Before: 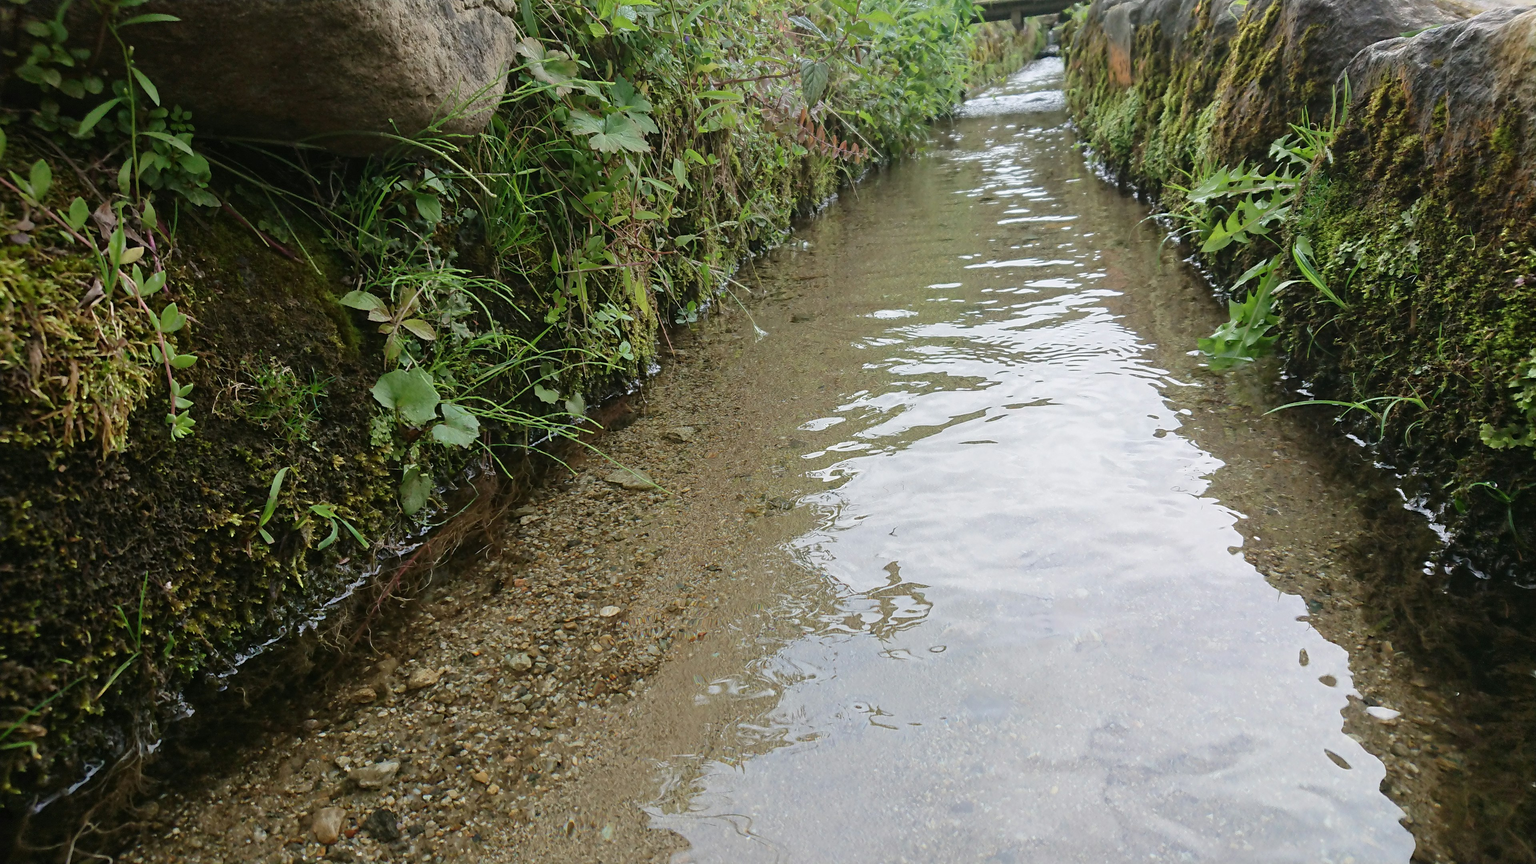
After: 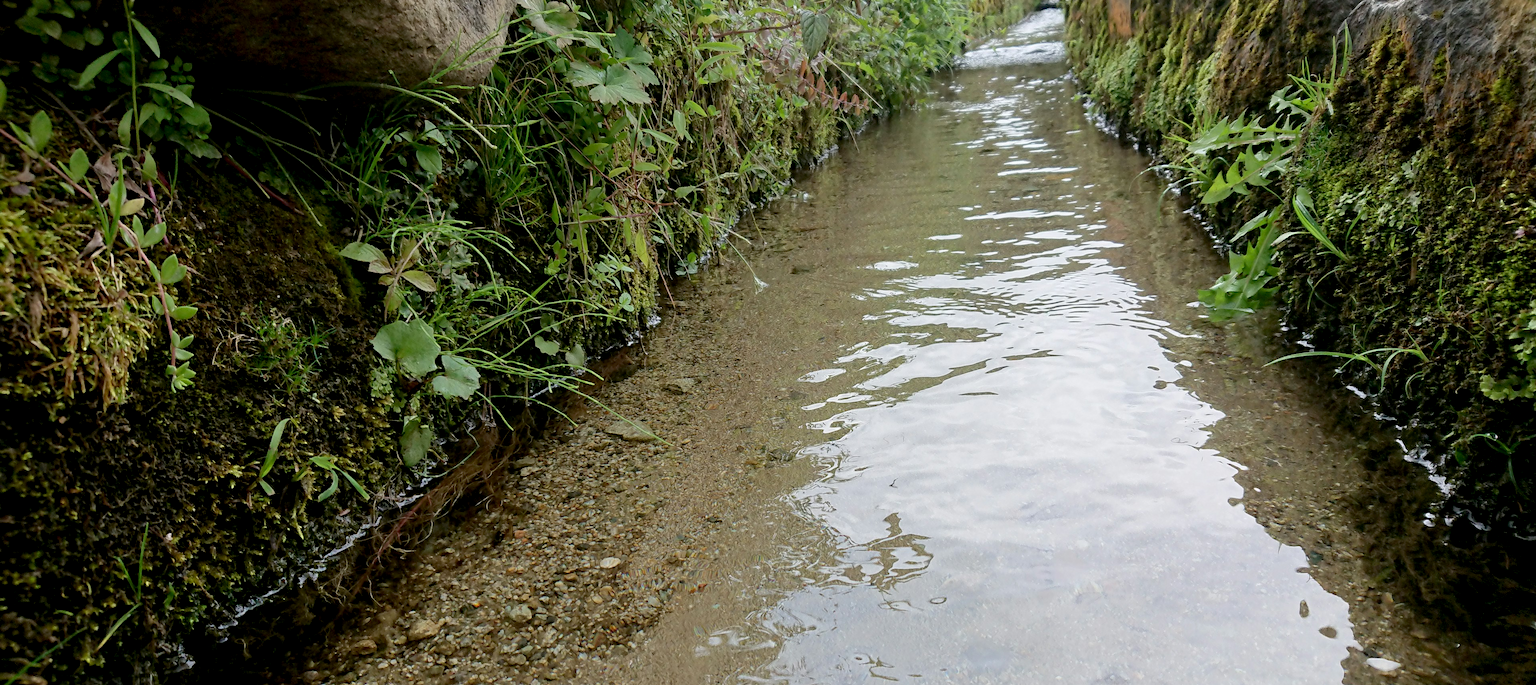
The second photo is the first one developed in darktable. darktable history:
exposure: black level correction 0.01, exposure 0.012 EV, compensate exposure bias true, compensate highlight preservation false
crop and rotate: top 5.667%, bottom 14.977%
